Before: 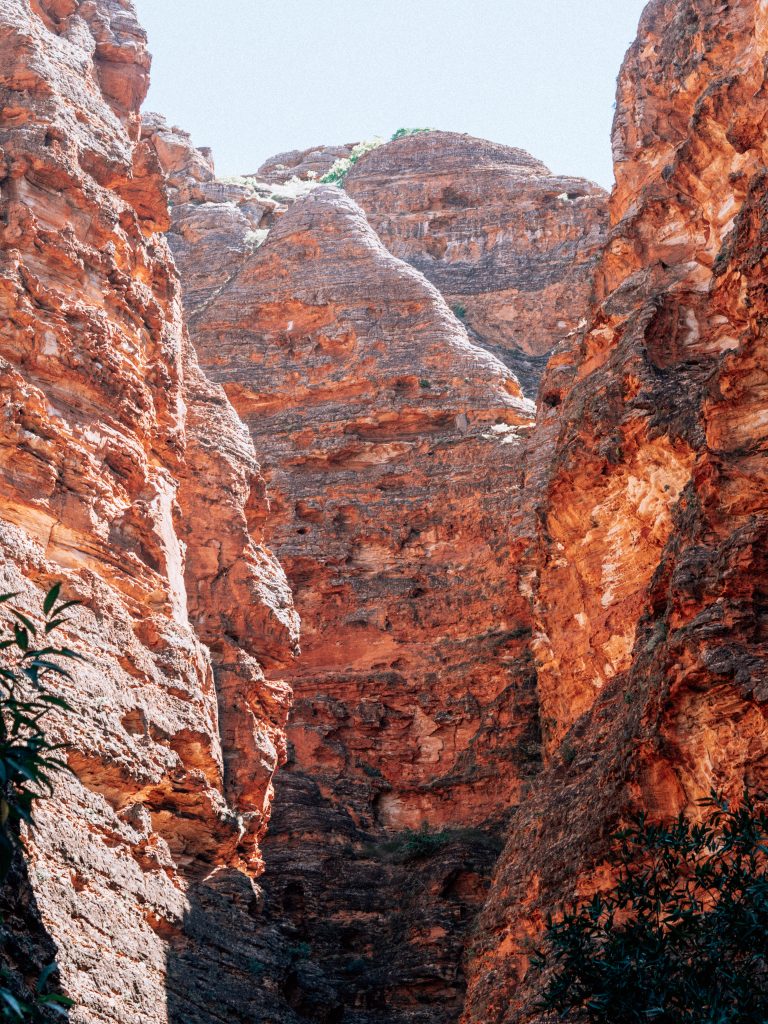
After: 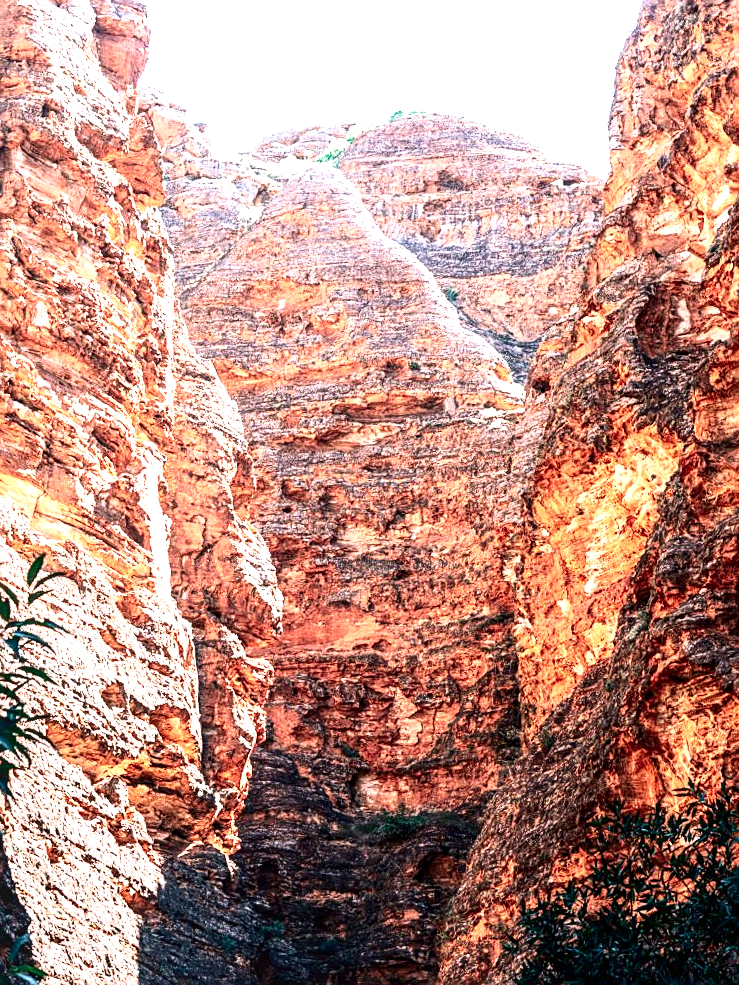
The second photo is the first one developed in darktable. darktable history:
base curve: curves: ch0 [(0, 0) (0.303, 0.277) (1, 1)]
sharpen: on, module defaults
contrast brightness saturation: contrast 0.28
crop and rotate: angle -1.69°
exposure: black level correction 0, exposure 1.2 EV, compensate exposure bias true, compensate highlight preservation false
local contrast: detail 130%
velvia: on, module defaults
